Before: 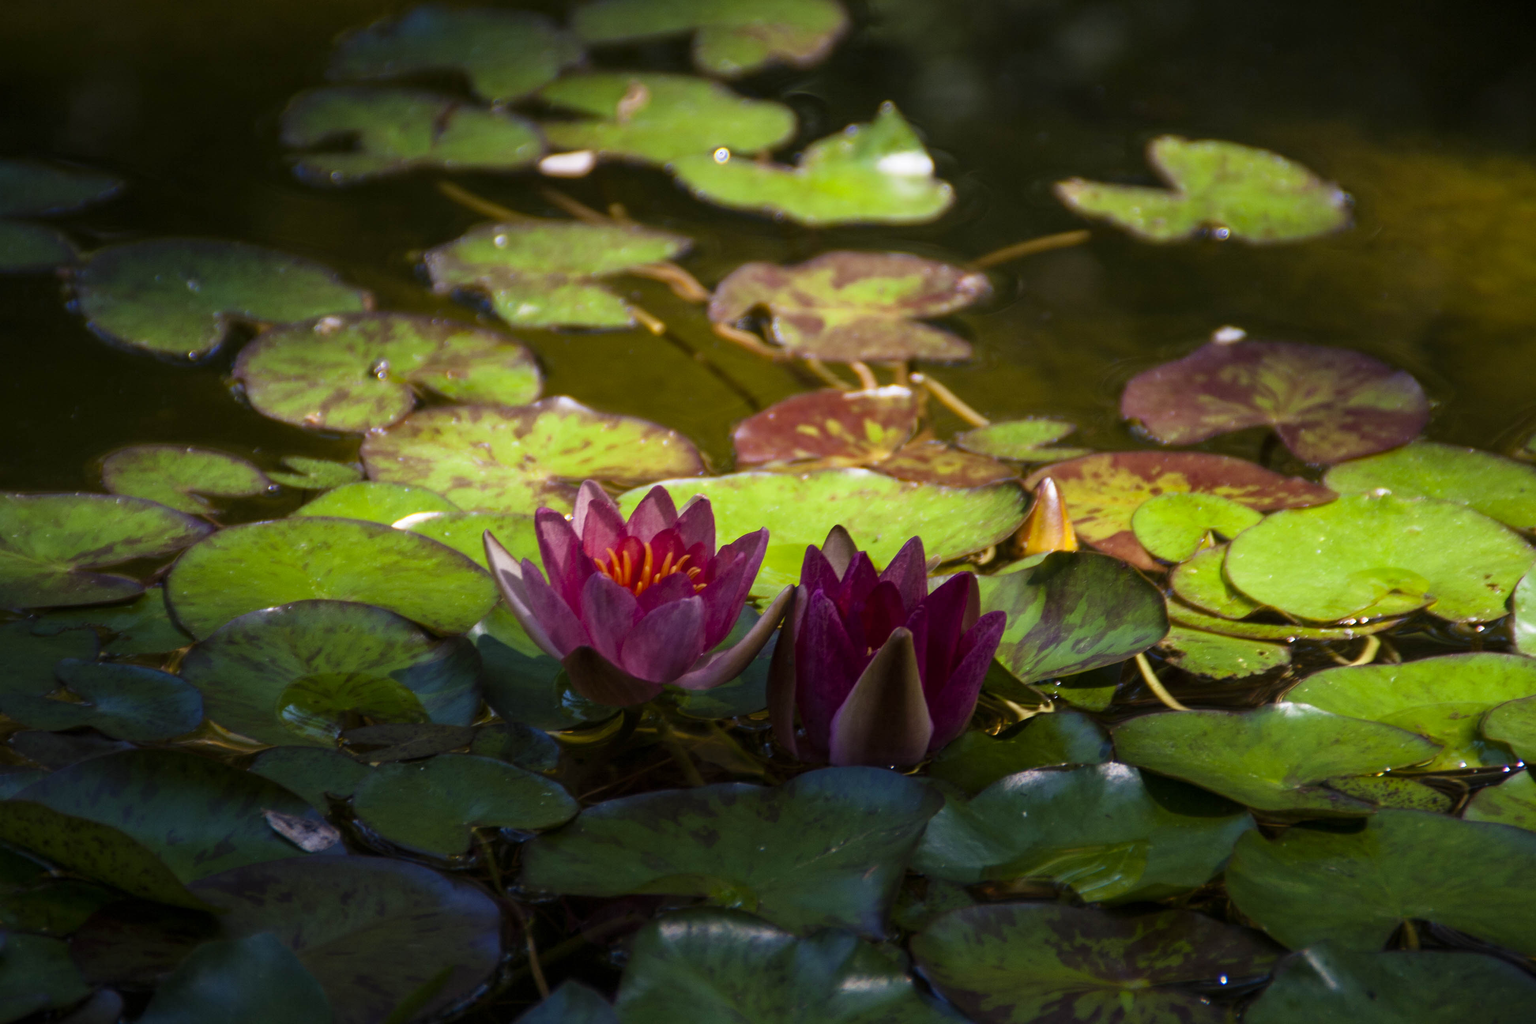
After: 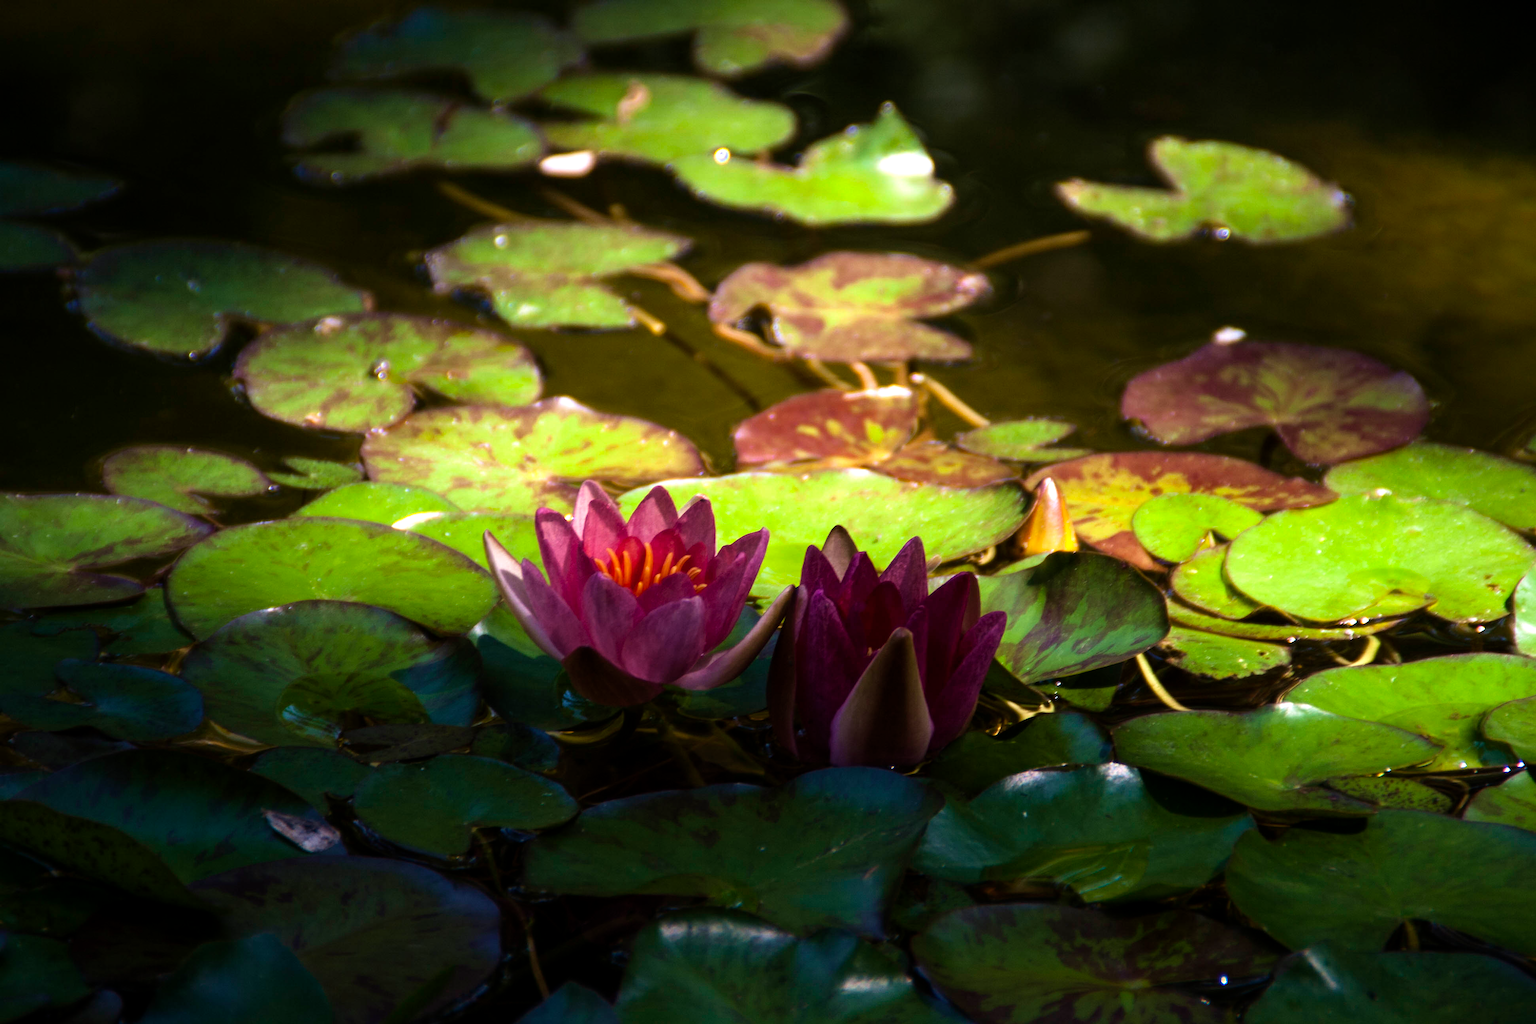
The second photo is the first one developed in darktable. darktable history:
tone equalizer: -8 EV -0.766 EV, -7 EV -0.704 EV, -6 EV -0.592 EV, -5 EV -0.409 EV, -3 EV 0.401 EV, -2 EV 0.6 EV, -1 EV 0.698 EV, +0 EV 0.776 EV, smoothing diameter 2.12%, edges refinement/feathering 22.11, mask exposure compensation -1.57 EV, filter diffusion 5
velvia: on, module defaults
